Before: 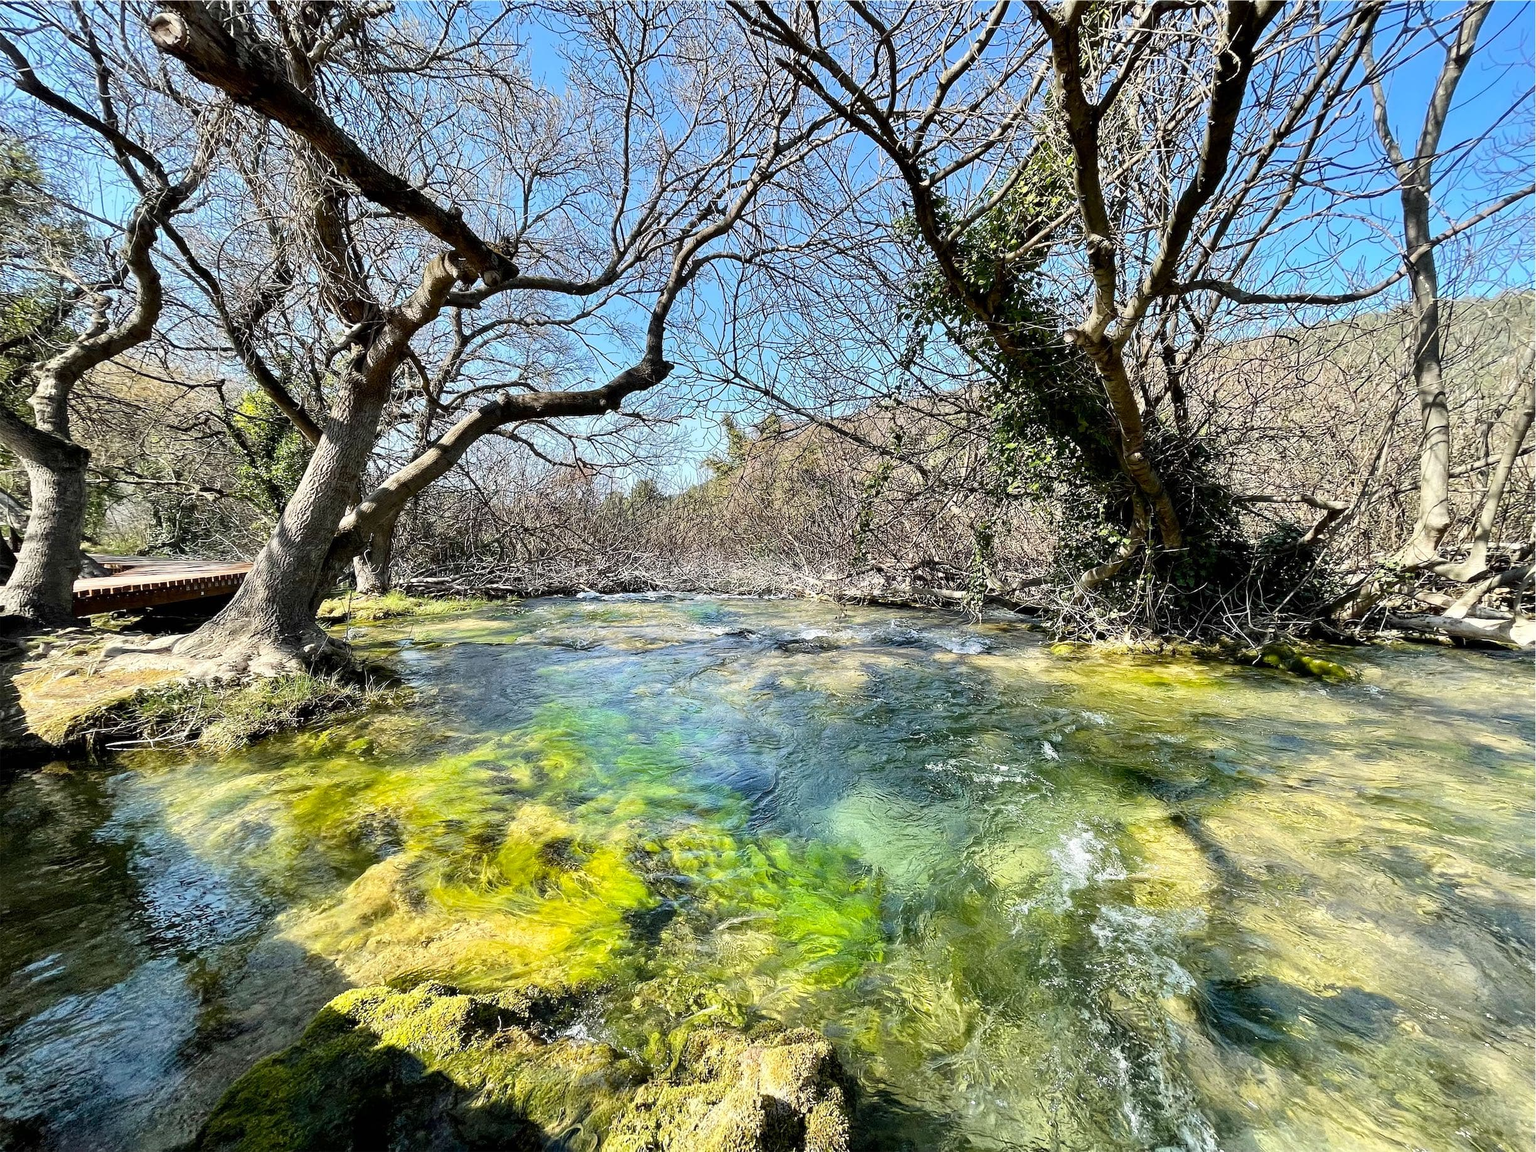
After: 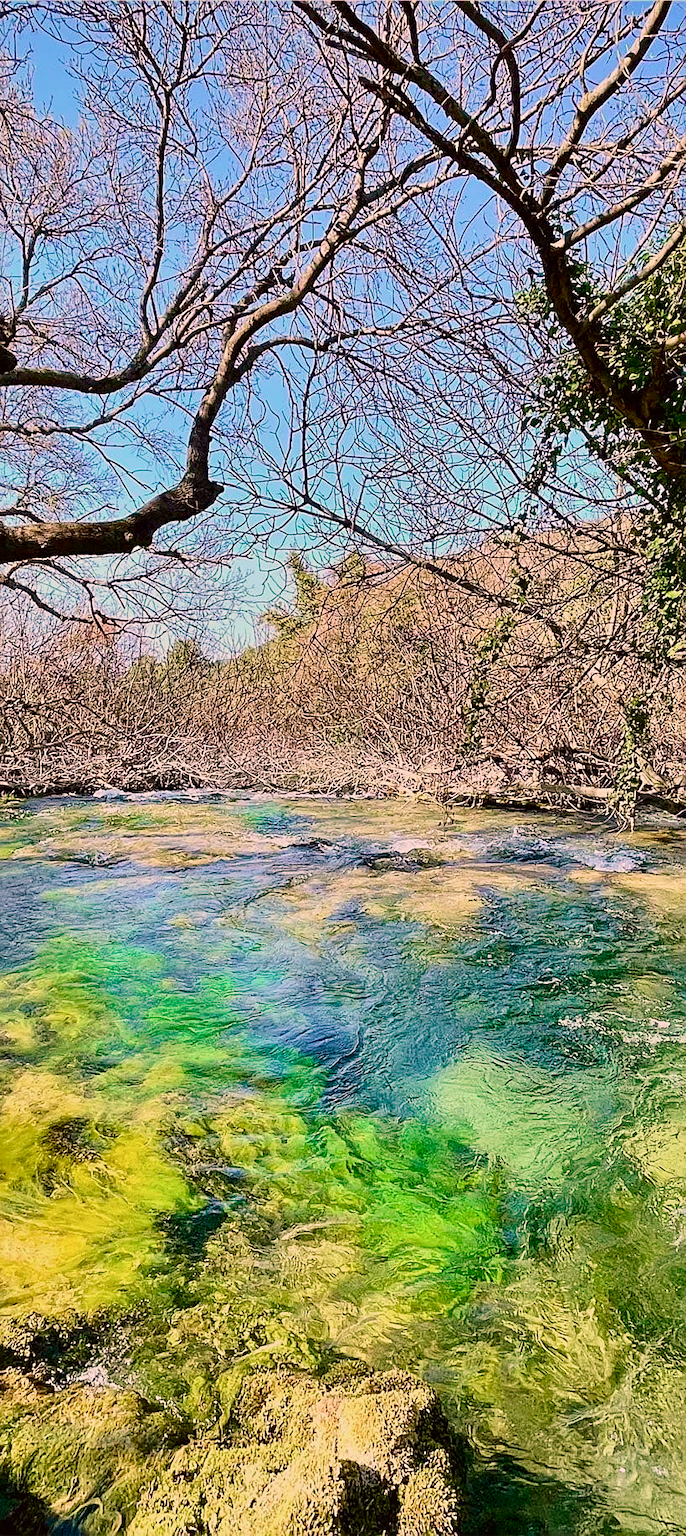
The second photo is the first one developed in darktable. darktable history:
shadows and highlights: shadows 6.14, soften with gaussian
crop: left 32.997%, right 33.461%
tone curve: curves: ch0 [(0, 0.019) (0.204, 0.162) (0.491, 0.519) (0.748, 0.765) (1, 0.919)]; ch1 [(0, 0) (0.201, 0.113) (0.372, 0.282) (0.443, 0.434) (0.496, 0.504) (0.566, 0.585) (0.761, 0.803) (1, 1)]; ch2 [(0, 0) (0.434, 0.447) (0.483, 0.487) (0.555, 0.563) (0.697, 0.68) (1, 1)], color space Lab, independent channels, preserve colors none
velvia: strength 44.78%
local contrast: highlights 105%, shadows 100%, detail 119%, midtone range 0.2
color balance rgb: highlights gain › chroma 2.308%, highlights gain › hue 38.93°, perceptual saturation grading › global saturation 20%, perceptual saturation grading › highlights -25.352%, perceptual saturation grading › shadows 49.402%, contrast -10.586%
sharpen: on, module defaults
